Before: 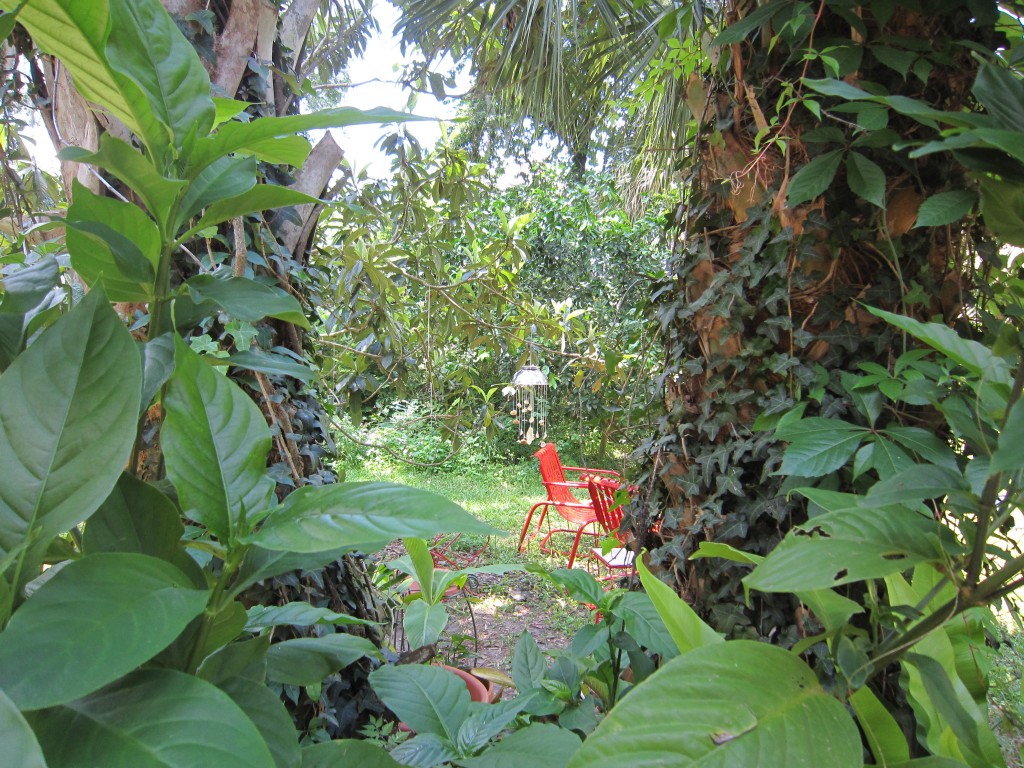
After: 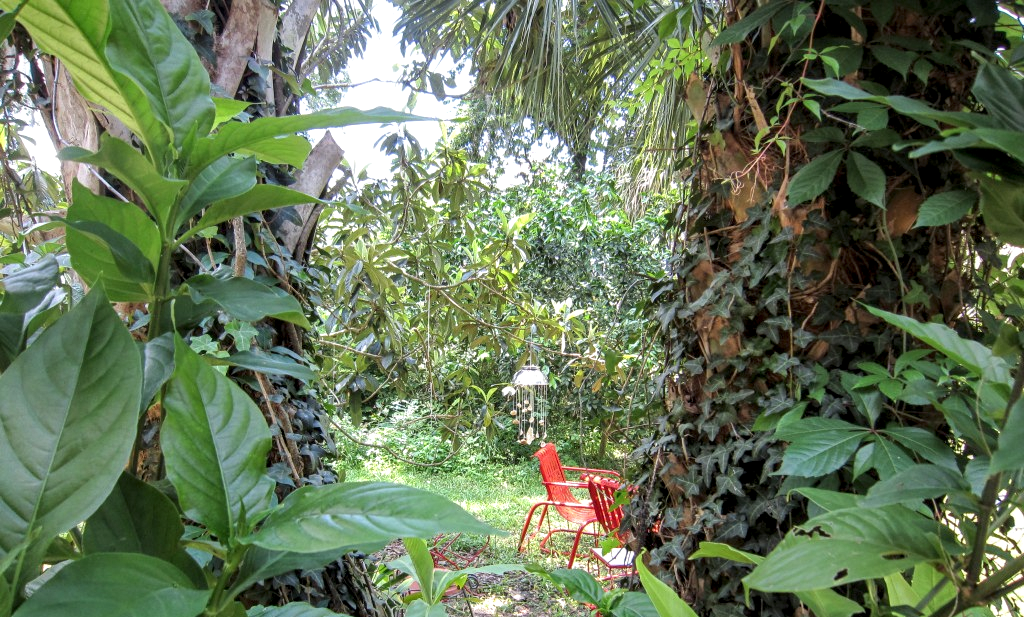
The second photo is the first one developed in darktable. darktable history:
local contrast: highlights 20%, detail 150%
crop: bottom 19.644%
